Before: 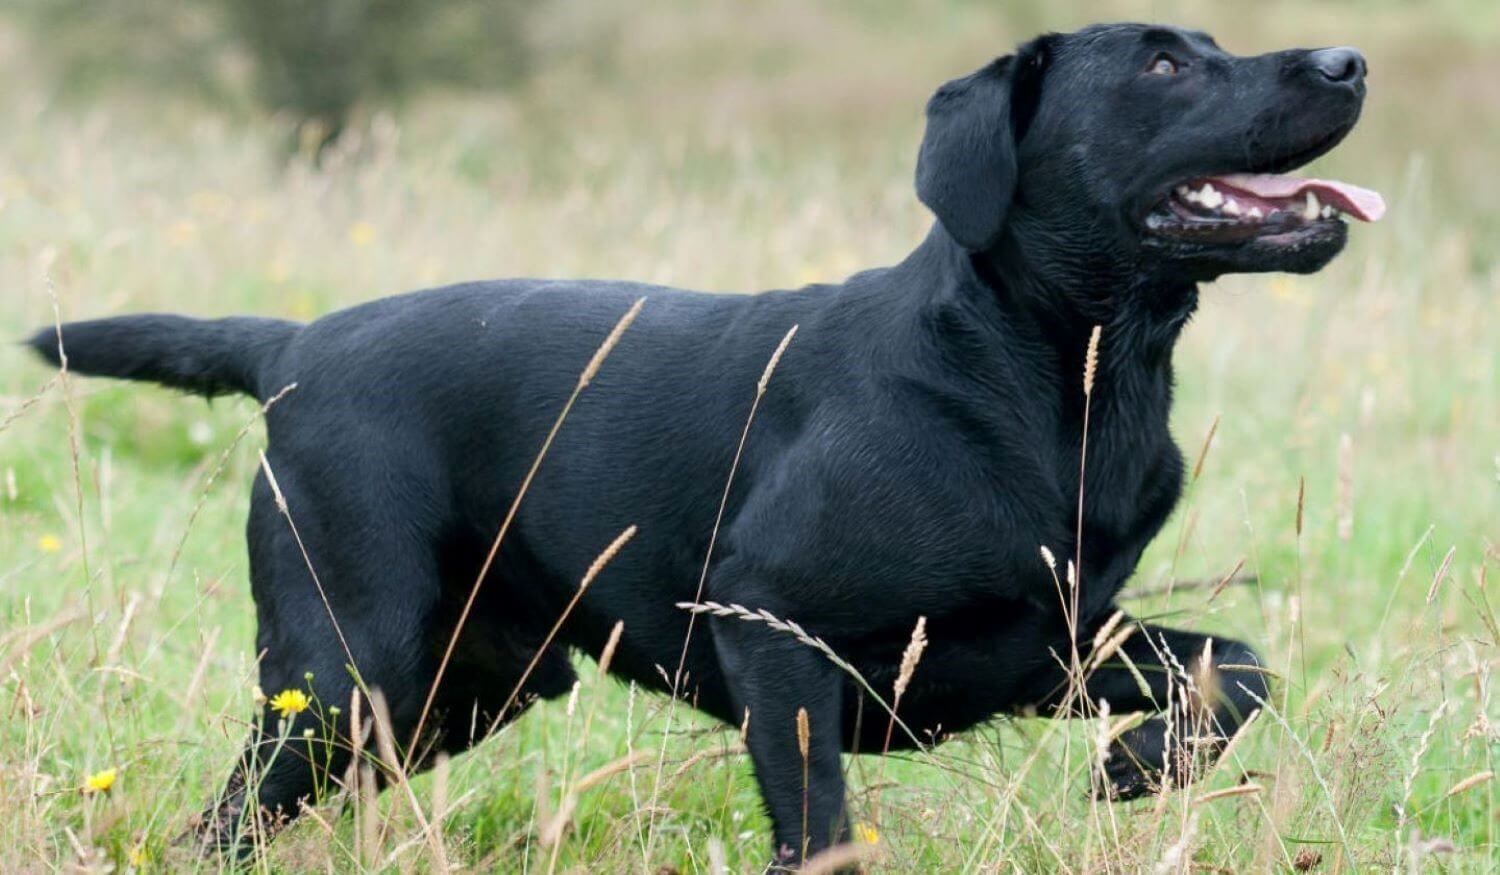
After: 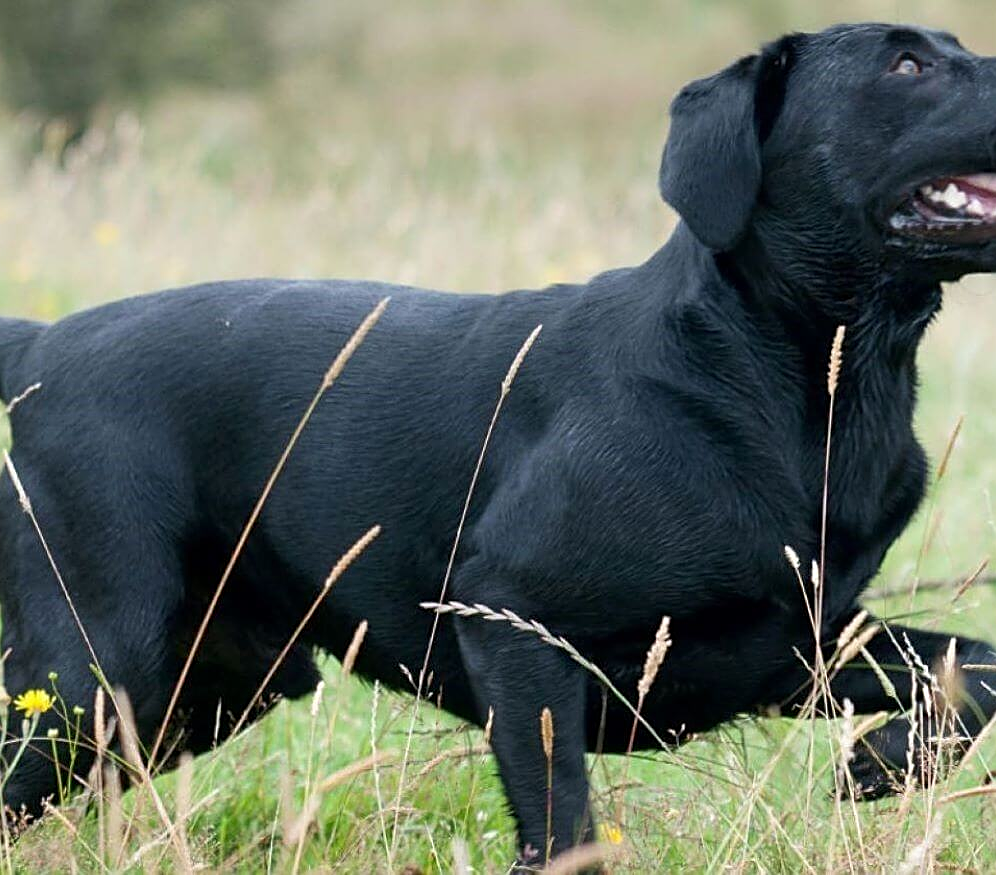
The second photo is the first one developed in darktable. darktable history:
sharpen: on, module defaults
crop: left 17.081%, right 16.504%
